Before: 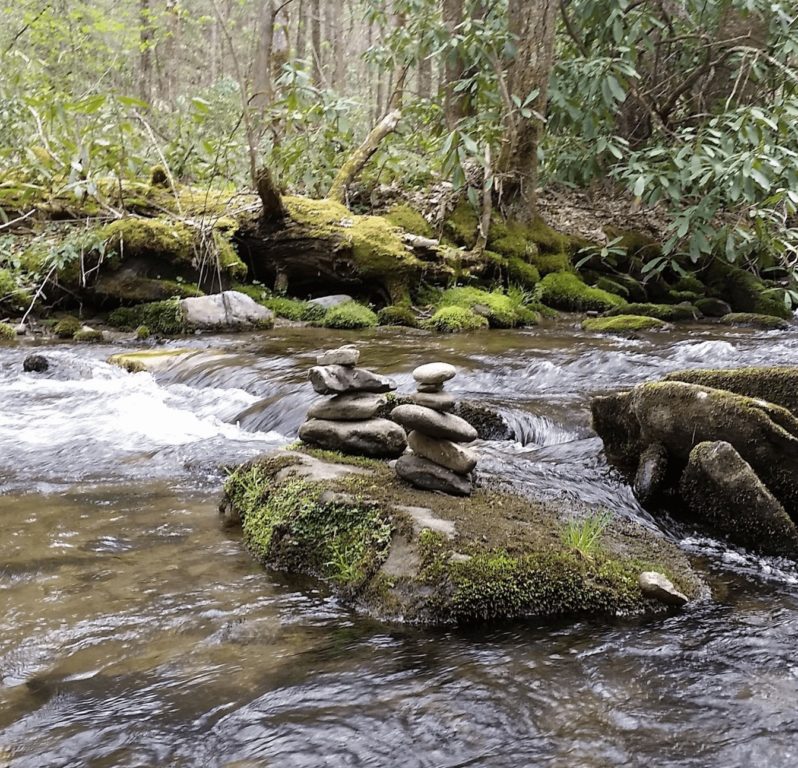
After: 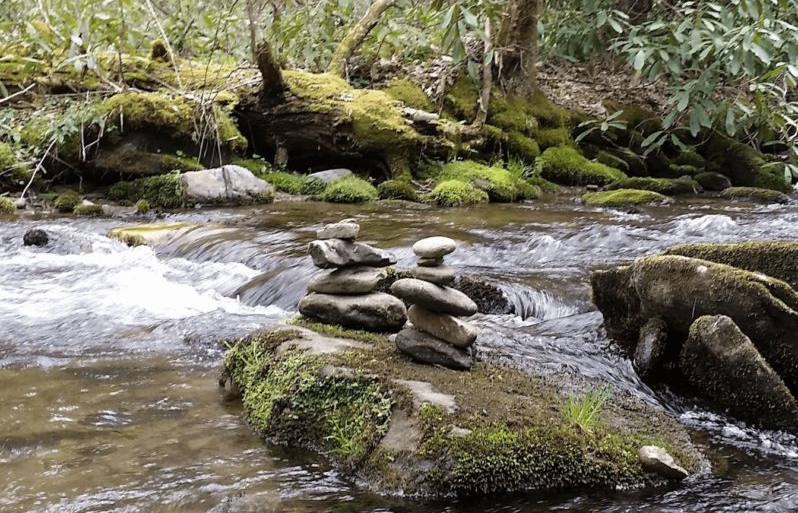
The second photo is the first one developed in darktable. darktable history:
crop: top 16.466%, bottom 16.709%
